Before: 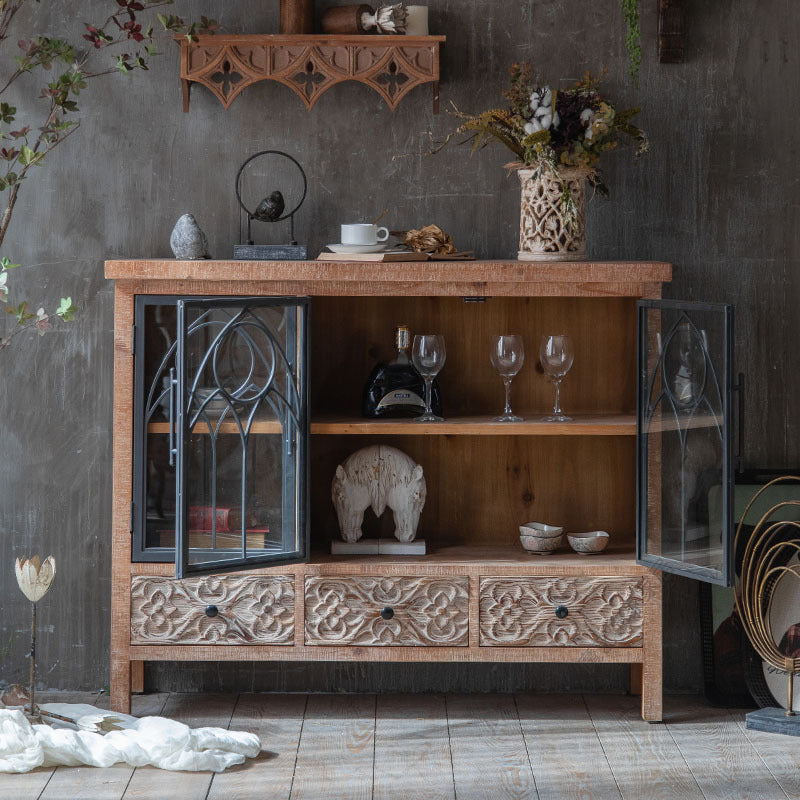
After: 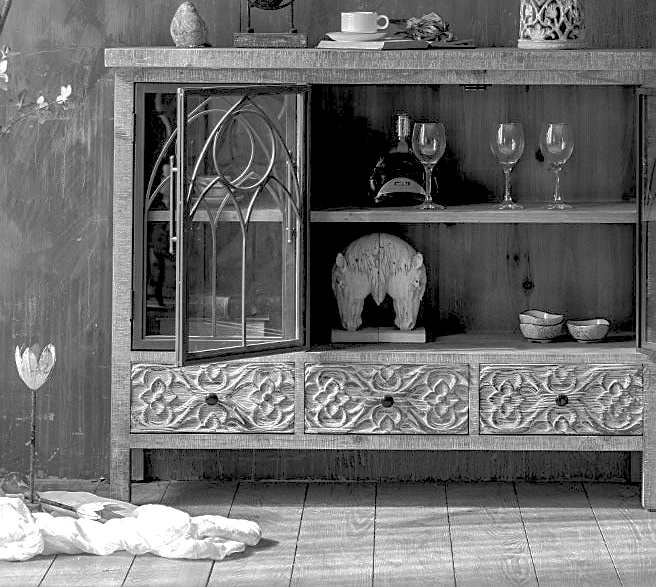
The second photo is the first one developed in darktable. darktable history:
sharpen: on, module defaults
crop: top 26.531%, right 17.959%
contrast brightness saturation: saturation -1
shadows and highlights: on, module defaults
color balance rgb: shadows lift › luminance -21.66%, shadows lift › chroma 6.57%, shadows lift › hue 270°, power › chroma 0.68%, power › hue 60°, highlights gain › luminance 6.08%, highlights gain › chroma 1.33%, highlights gain › hue 90°, global offset › luminance -0.87%, perceptual saturation grading › global saturation 26.86%, perceptual saturation grading › highlights -28.39%, perceptual saturation grading › mid-tones 15.22%, perceptual saturation grading › shadows 33.98%, perceptual brilliance grading › highlights 10%, perceptual brilliance grading › mid-tones 5%
rgb curve: curves: ch0 [(0, 0.186) (0.314, 0.284) (0.576, 0.466) (0.805, 0.691) (0.936, 0.886)]; ch1 [(0, 0.186) (0.314, 0.284) (0.581, 0.534) (0.771, 0.746) (0.936, 0.958)]; ch2 [(0, 0.216) (0.275, 0.39) (1, 1)], mode RGB, independent channels, compensate middle gray true, preserve colors none
levels: levels [0.016, 0.5, 0.996]
rgb levels: levels [[0.027, 0.429, 0.996], [0, 0.5, 1], [0, 0.5, 1]]
